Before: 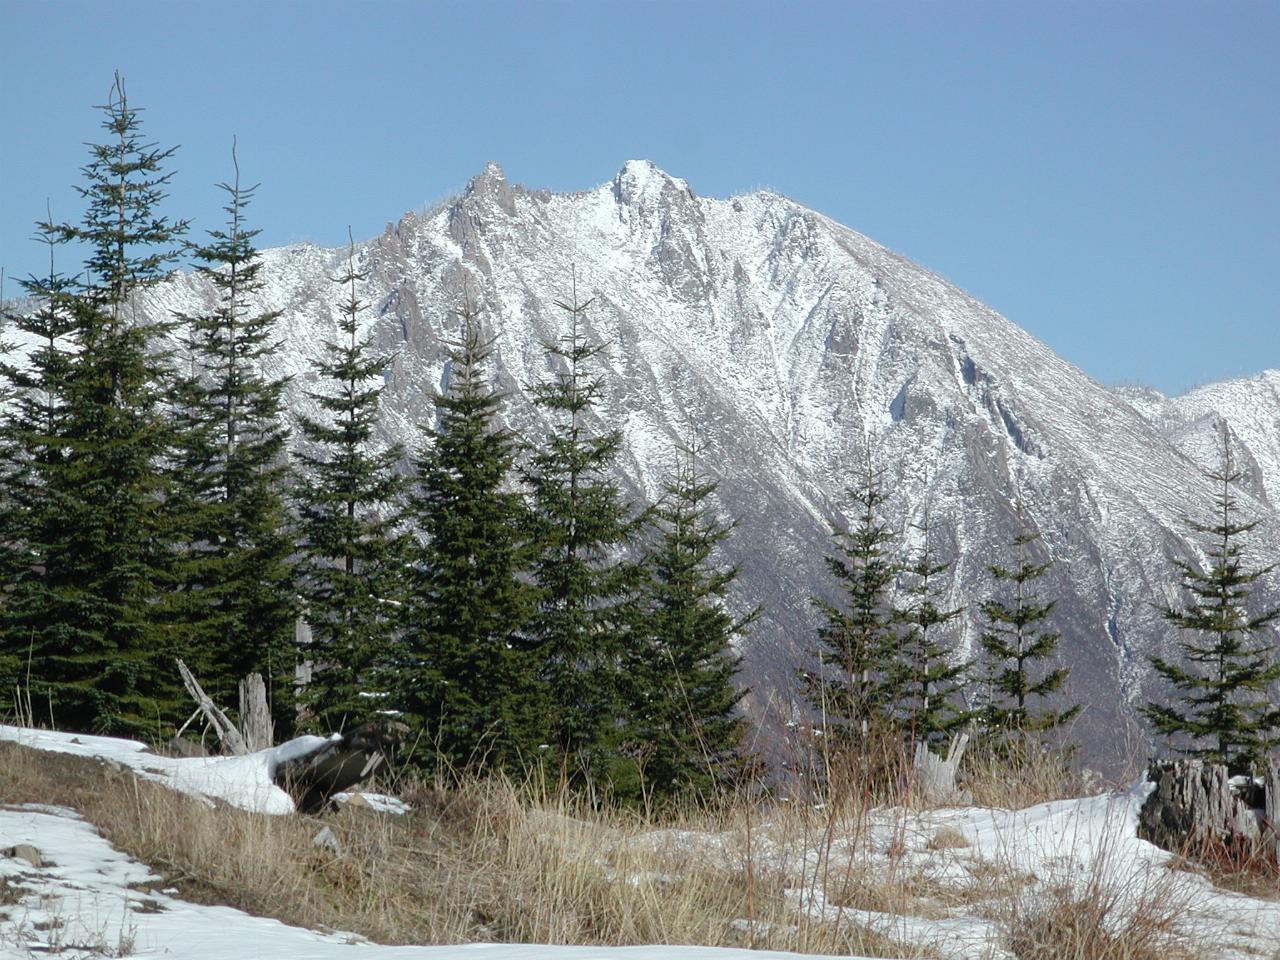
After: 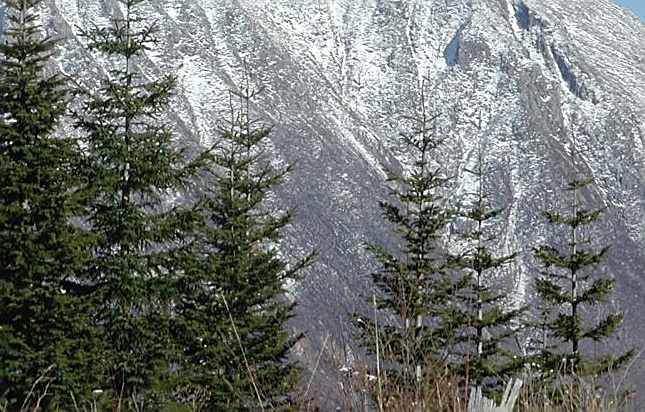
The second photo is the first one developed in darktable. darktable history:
crop: left 34.865%, top 36.982%, right 14.698%, bottom 20.001%
sharpen: on, module defaults
